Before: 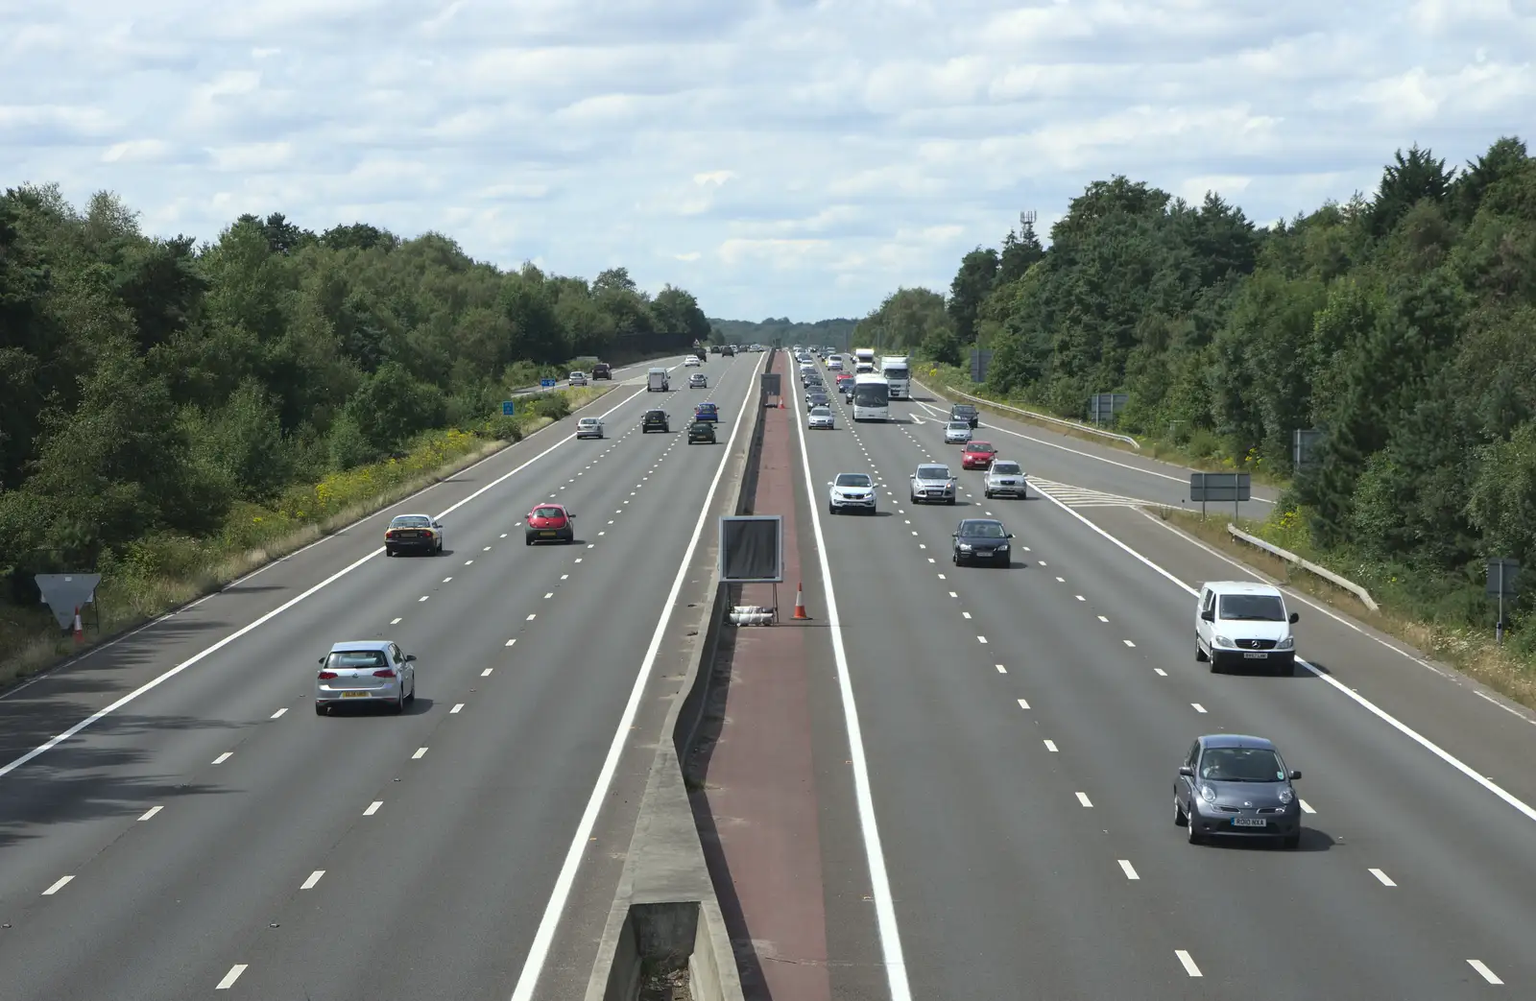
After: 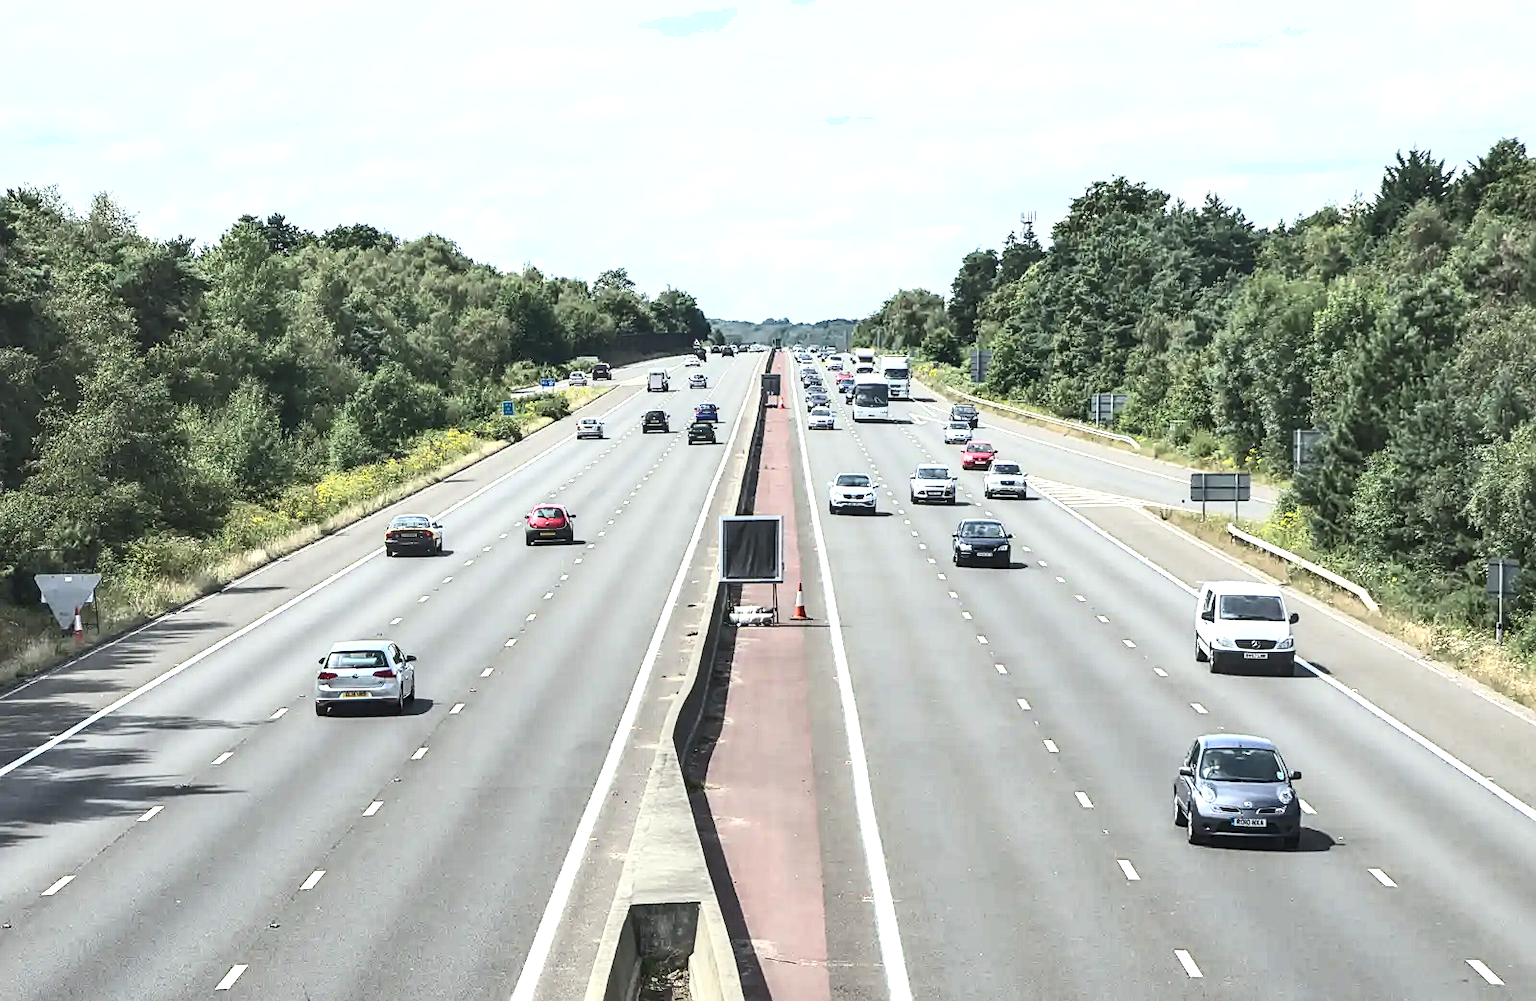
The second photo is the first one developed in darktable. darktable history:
contrast brightness saturation: contrast 0.39, brightness 0.53
sharpen: on, module defaults
exposure: black level correction 0, exposure 0.7 EV, compensate exposure bias true, compensate highlight preservation false
shadows and highlights: shadows 32.83, highlights -47.7, soften with gaussian
local contrast: detail 150%
